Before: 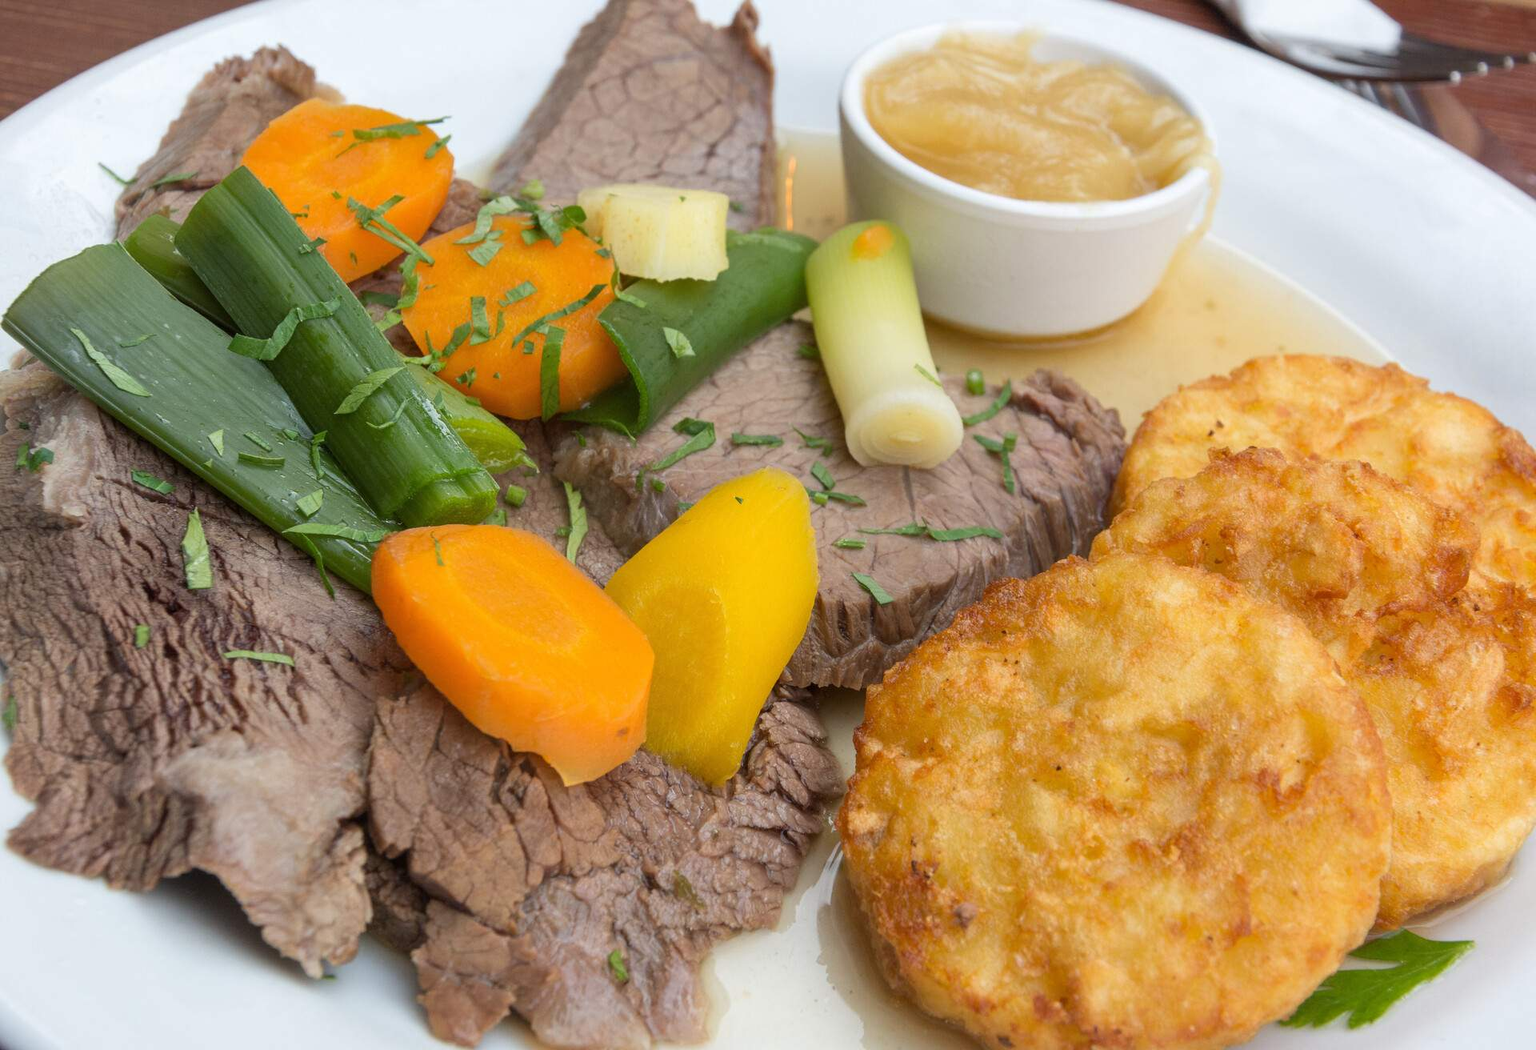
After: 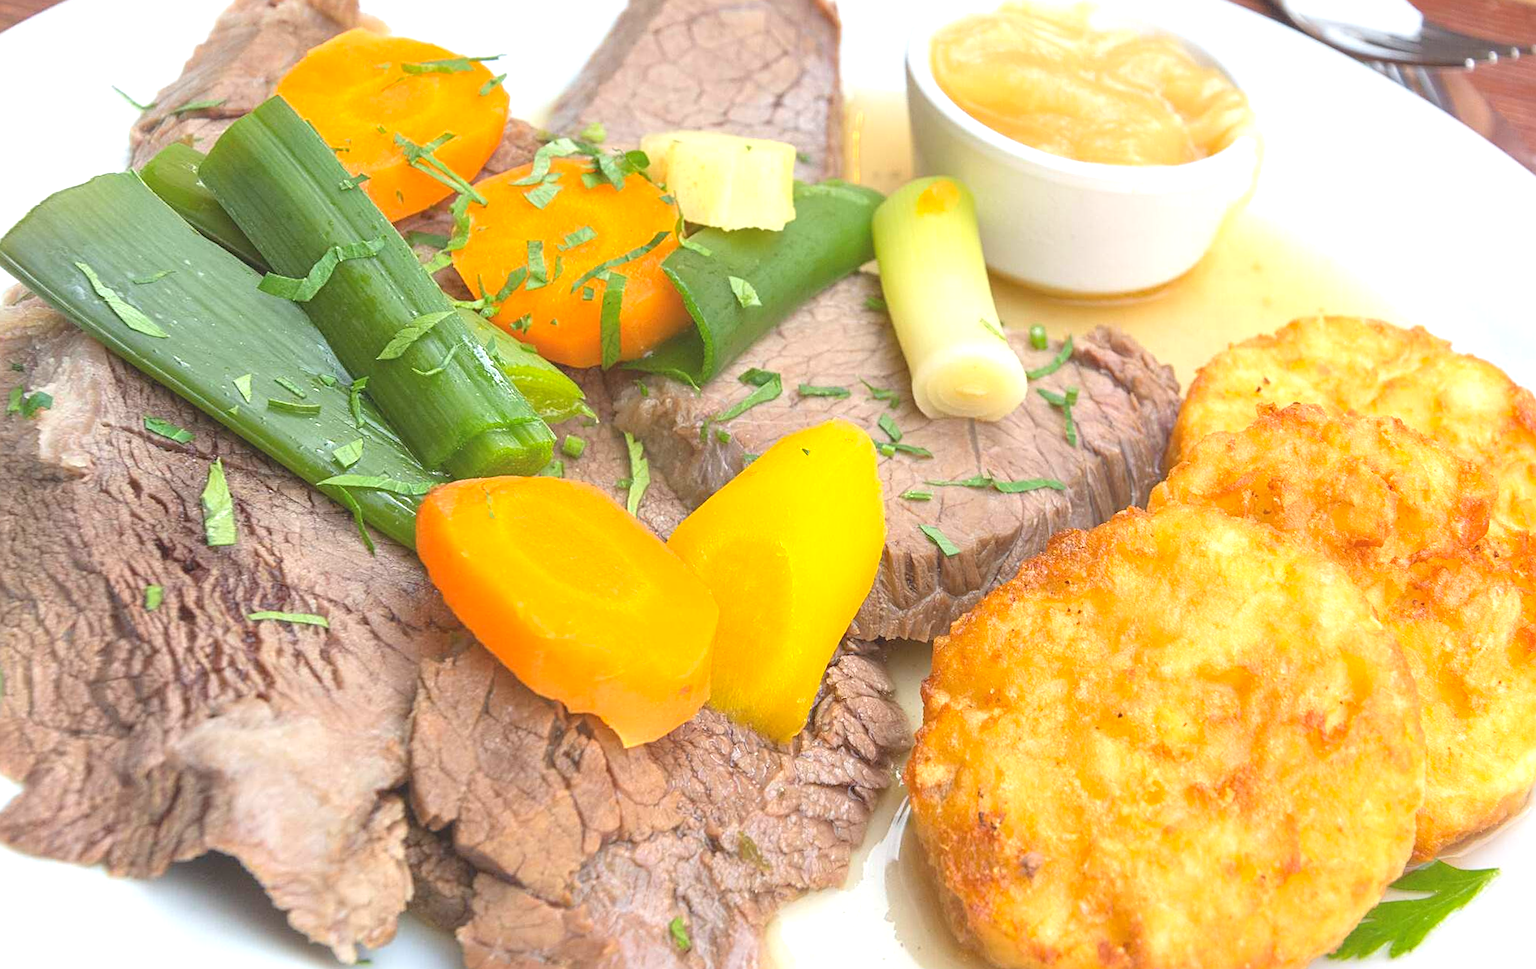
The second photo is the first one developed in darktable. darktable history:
rotate and perspective: rotation -0.013°, lens shift (vertical) -0.027, lens shift (horizontal) 0.178, crop left 0.016, crop right 0.989, crop top 0.082, crop bottom 0.918
sharpen: on, module defaults
exposure: exposure 1.2 EV, compensate highlight preservation false
tone curve: curves: ch0 [(0, 0.172) (1, 0.91)], color space Lab, independent channels, preserve colors none
